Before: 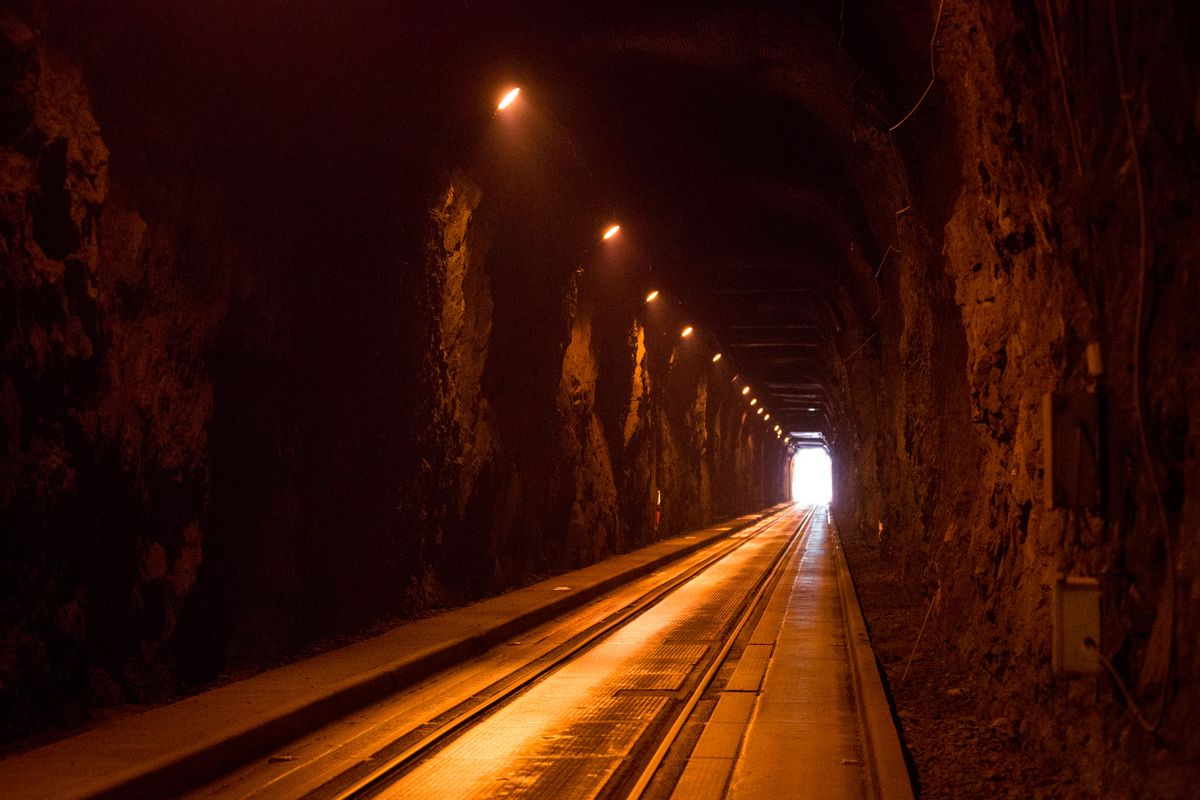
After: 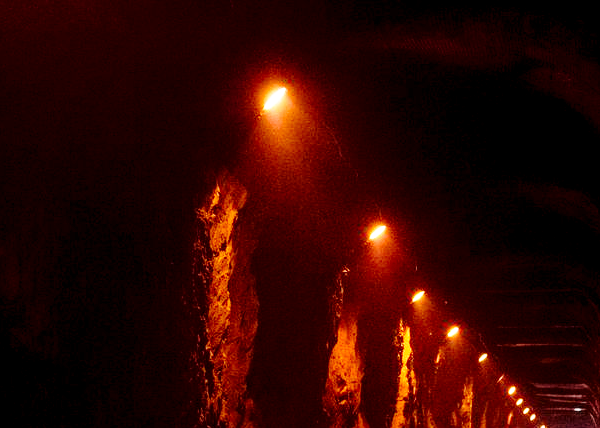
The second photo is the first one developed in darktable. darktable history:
exposure: black level correction 0.005, exposure 0.286 EV, compensate highlight preservation false
crop: left 19.556%, right 30.401%, bottom 46.458%
tone equalizer: on, module defaults
local contrast: on, module defaults
base curve: curves: ch0 [(0, 0) (0.028, 0.03) (0.105, 0.232) (0.387, 0.748) (0.754, 0.968) (1, 1)], fusion 1, exposure shift 0.576, preserve colors none
white balance: red 1, blue 1
